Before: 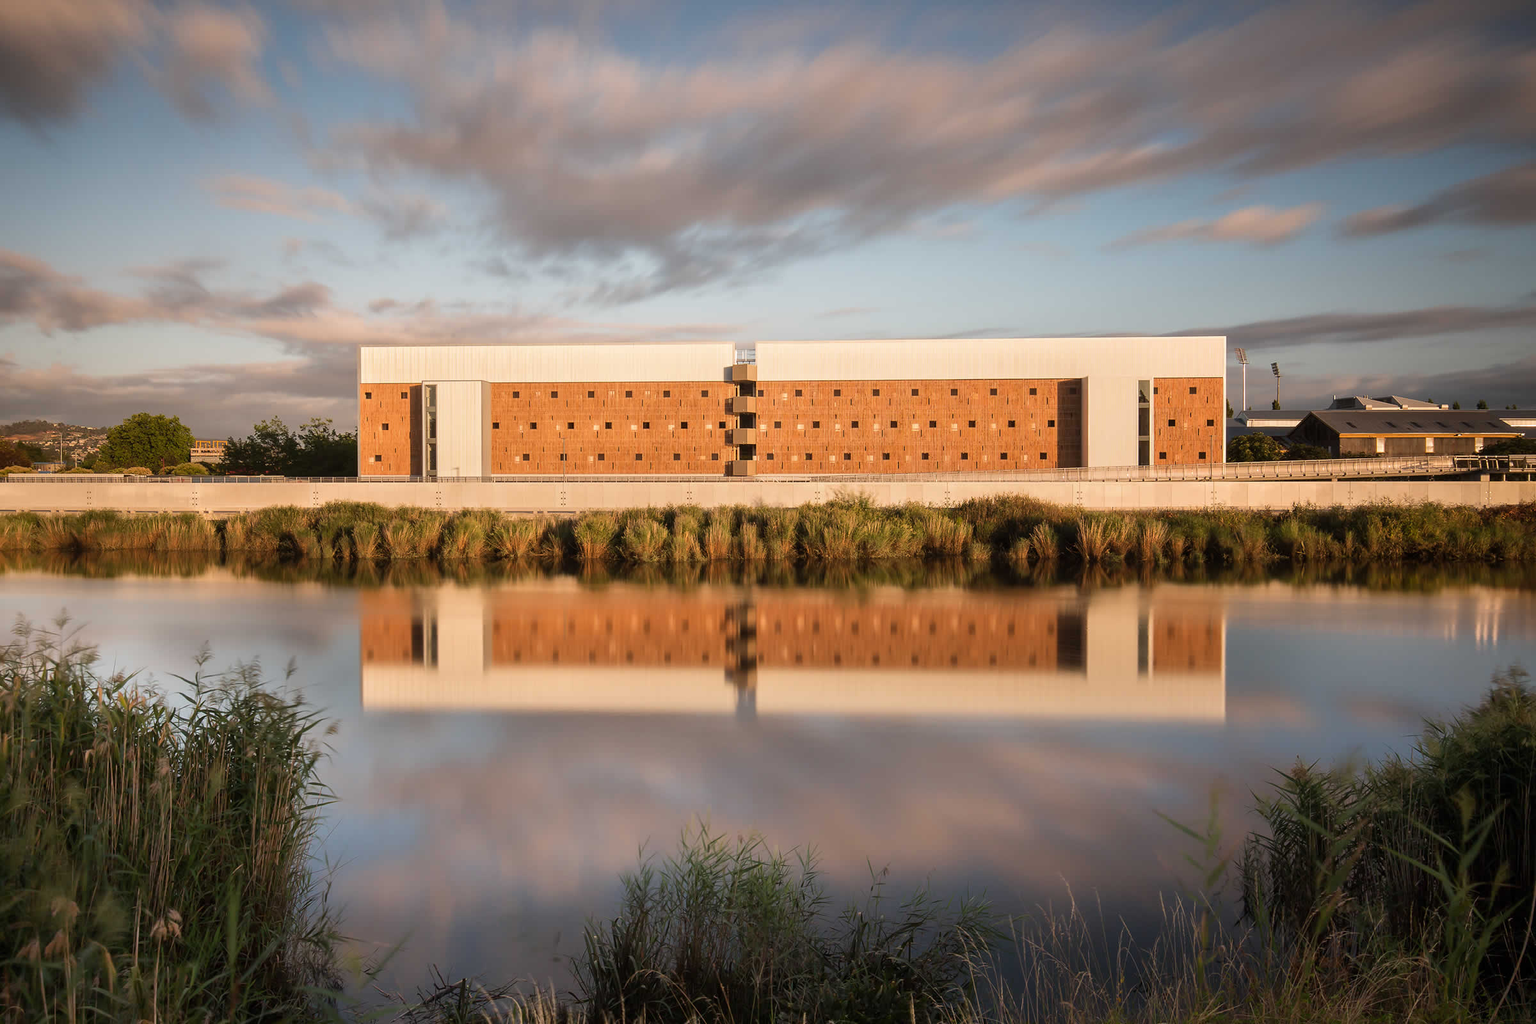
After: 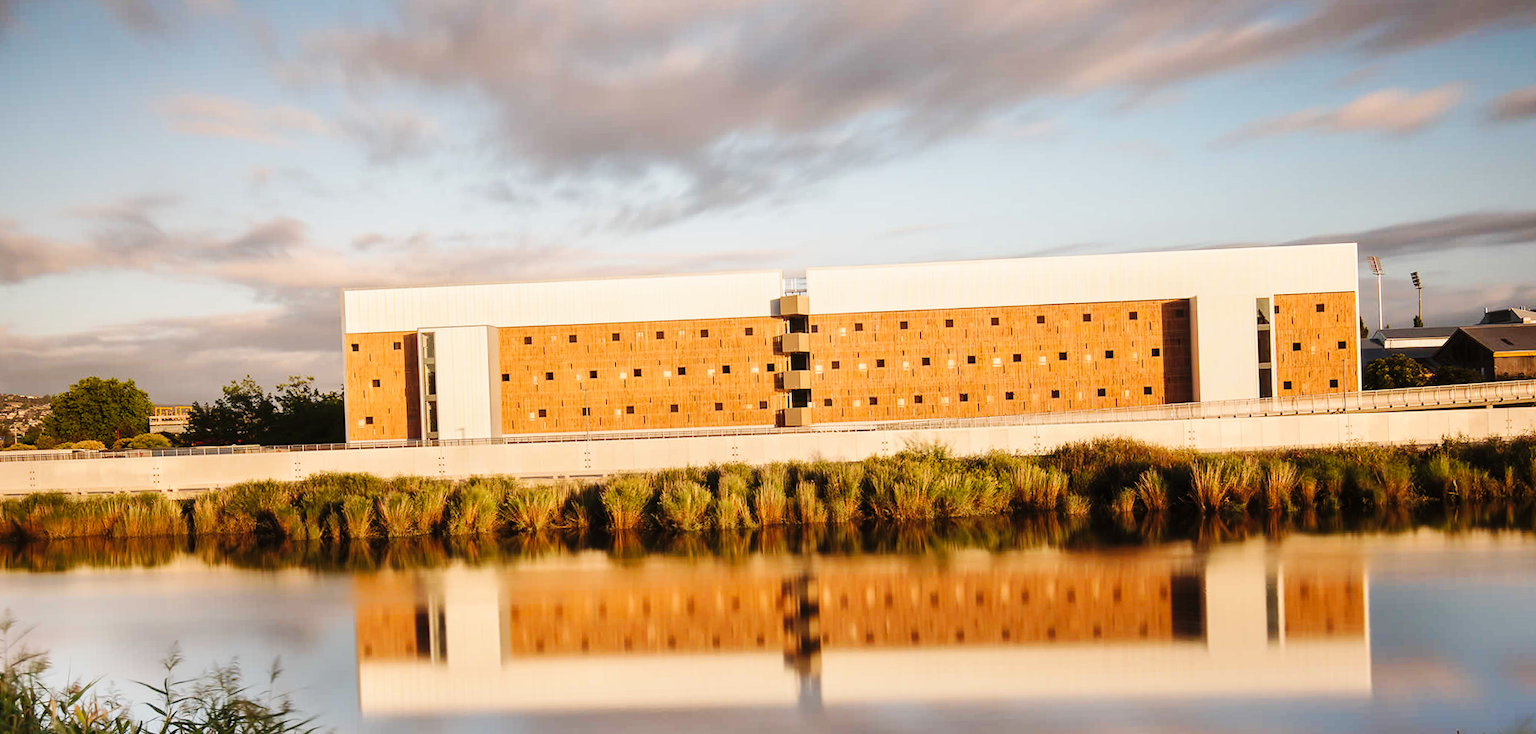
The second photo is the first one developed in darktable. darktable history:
rotate and perspective: rotation -2°, crop left 0.022, crop right 0.978, crop top 0.049, crop bottom 0.951
base curve: curves: ch0 [(0, 0) (0.036, 0.025) (0.121, 0.166) (0.206, 0.329) (0.605, 0.79) (1, 1)], preserve colors none
crop: left 3.015%, top 8.969%, right 9.647%, bottom 26.457%
